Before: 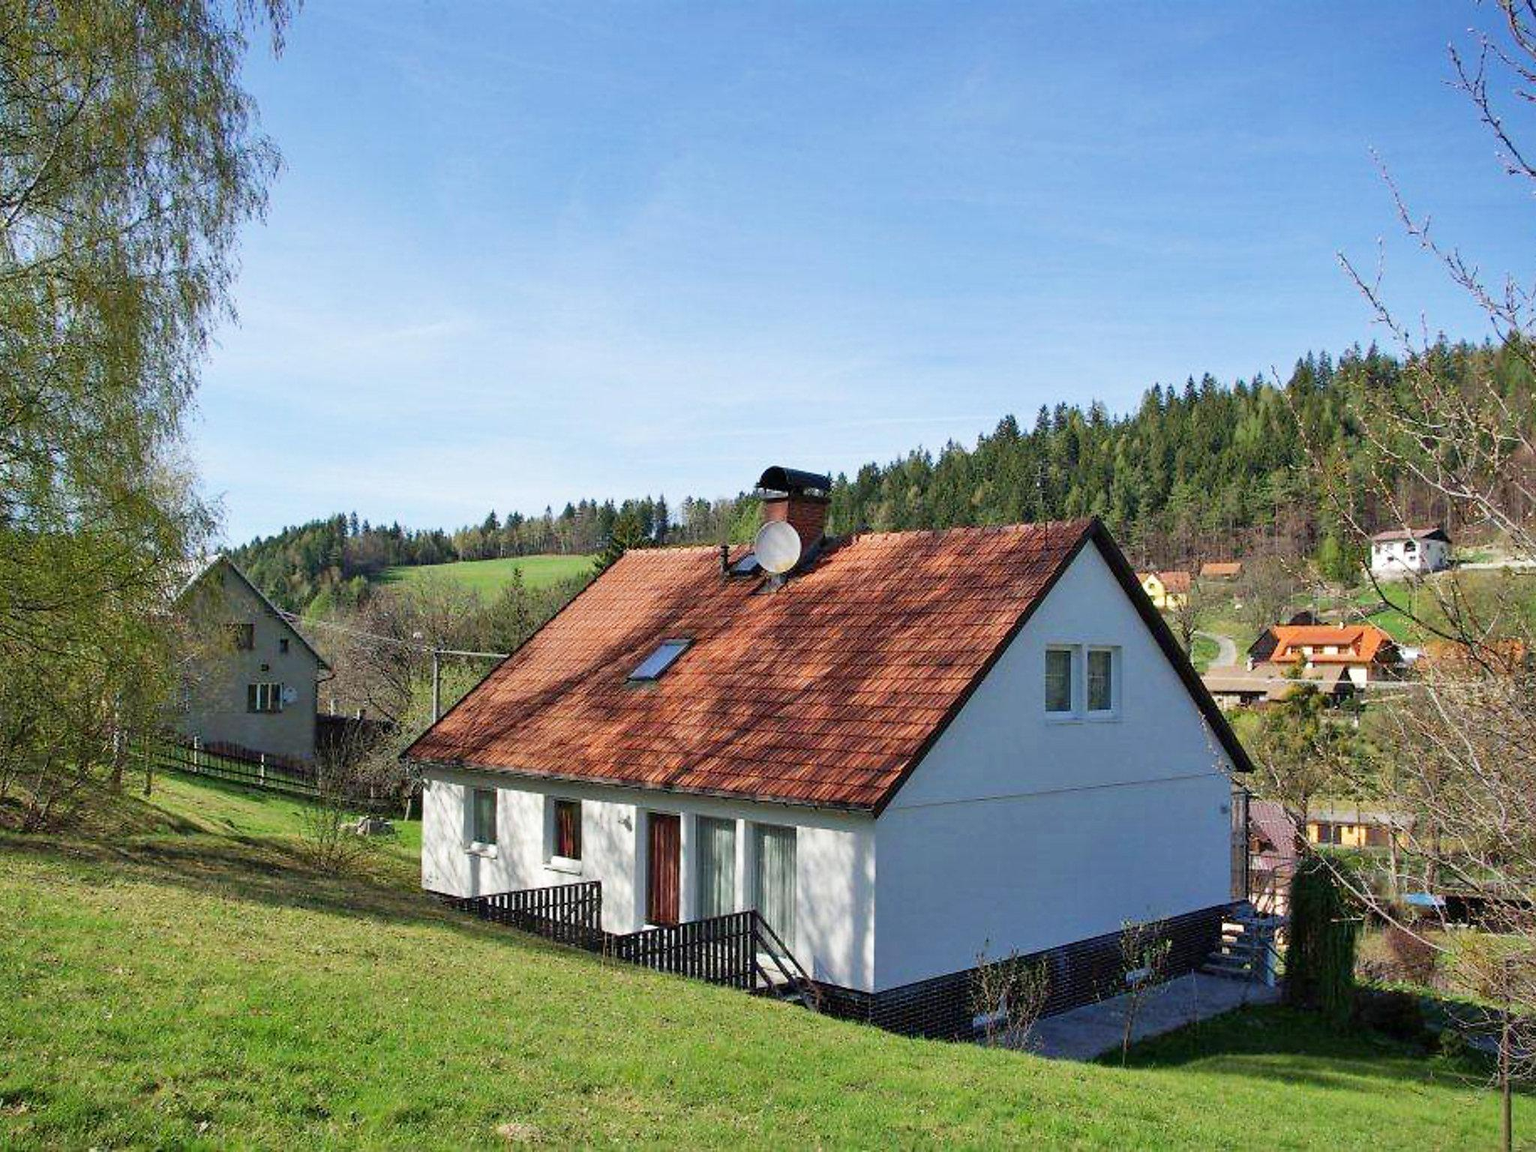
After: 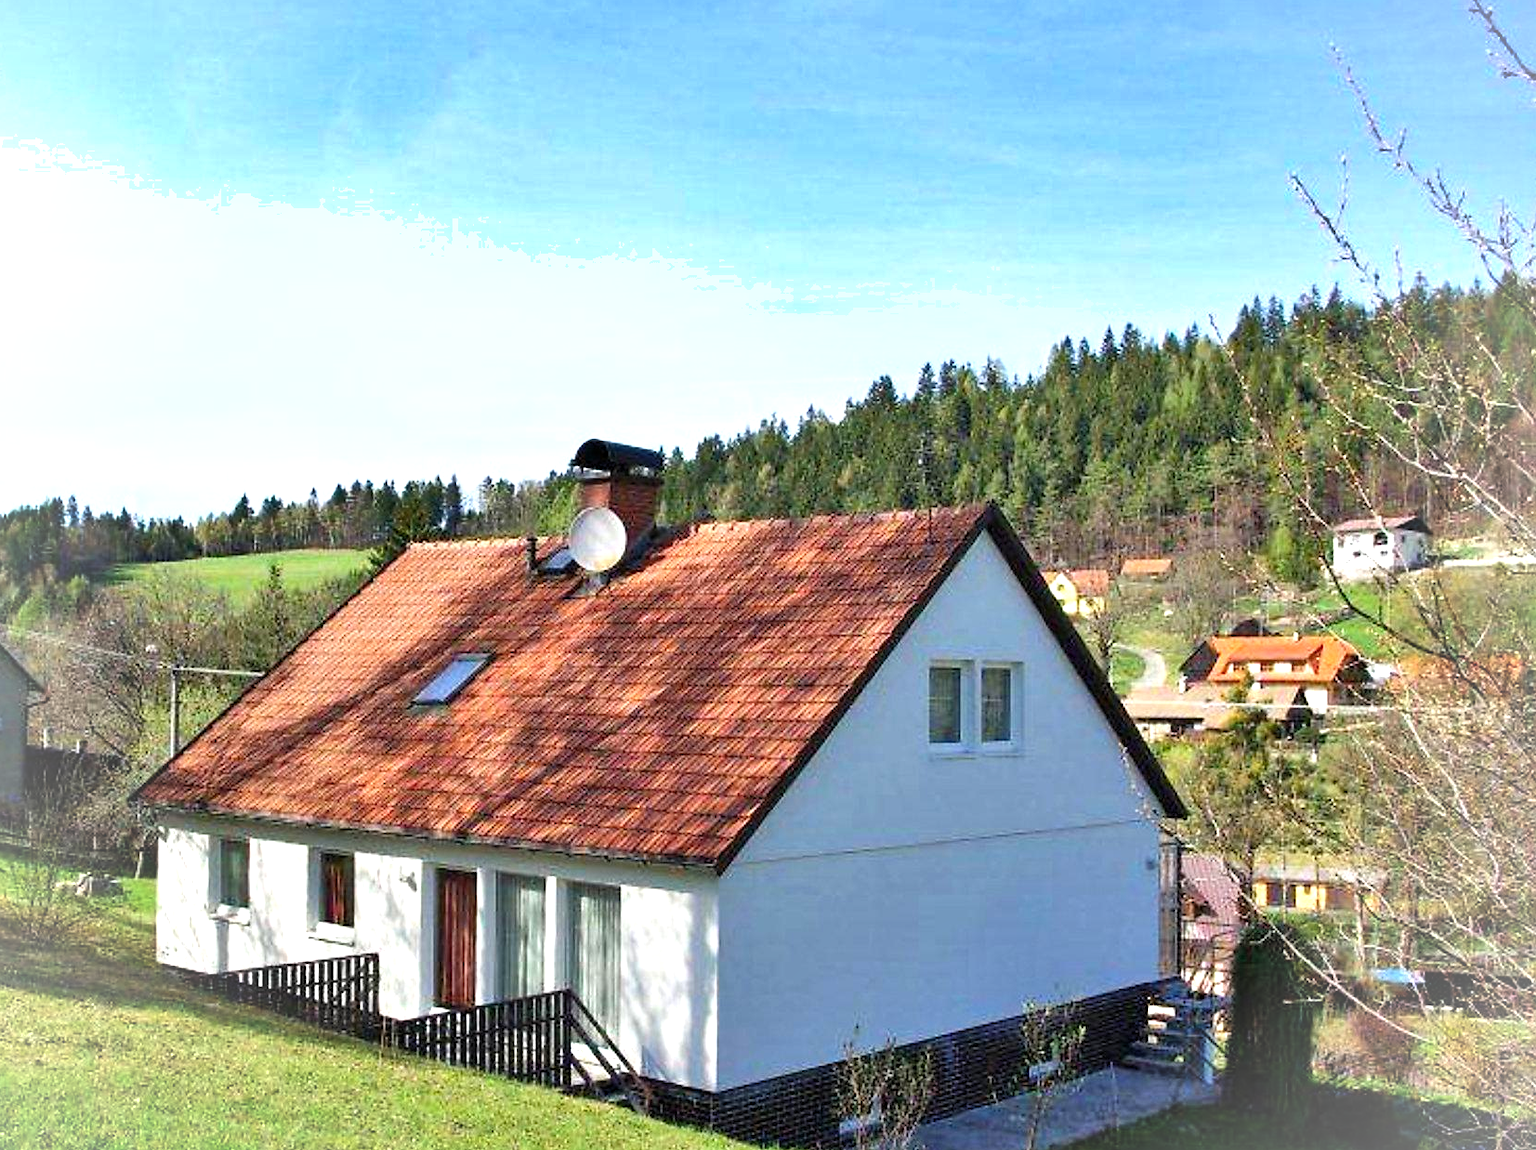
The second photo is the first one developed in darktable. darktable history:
levels: levels [0.016, 0.5, 0.996]
shadows and highlights: soften with gaussian
vignetting: fall-off radius 61.08%, brightness 0.291, saturation 0.003
crop: left 19.272%, top 9.733%, right 0%, bottom 9.642%
exposure: black level correction 0, exposure 0.699 EV, compensate highlight preservation false
